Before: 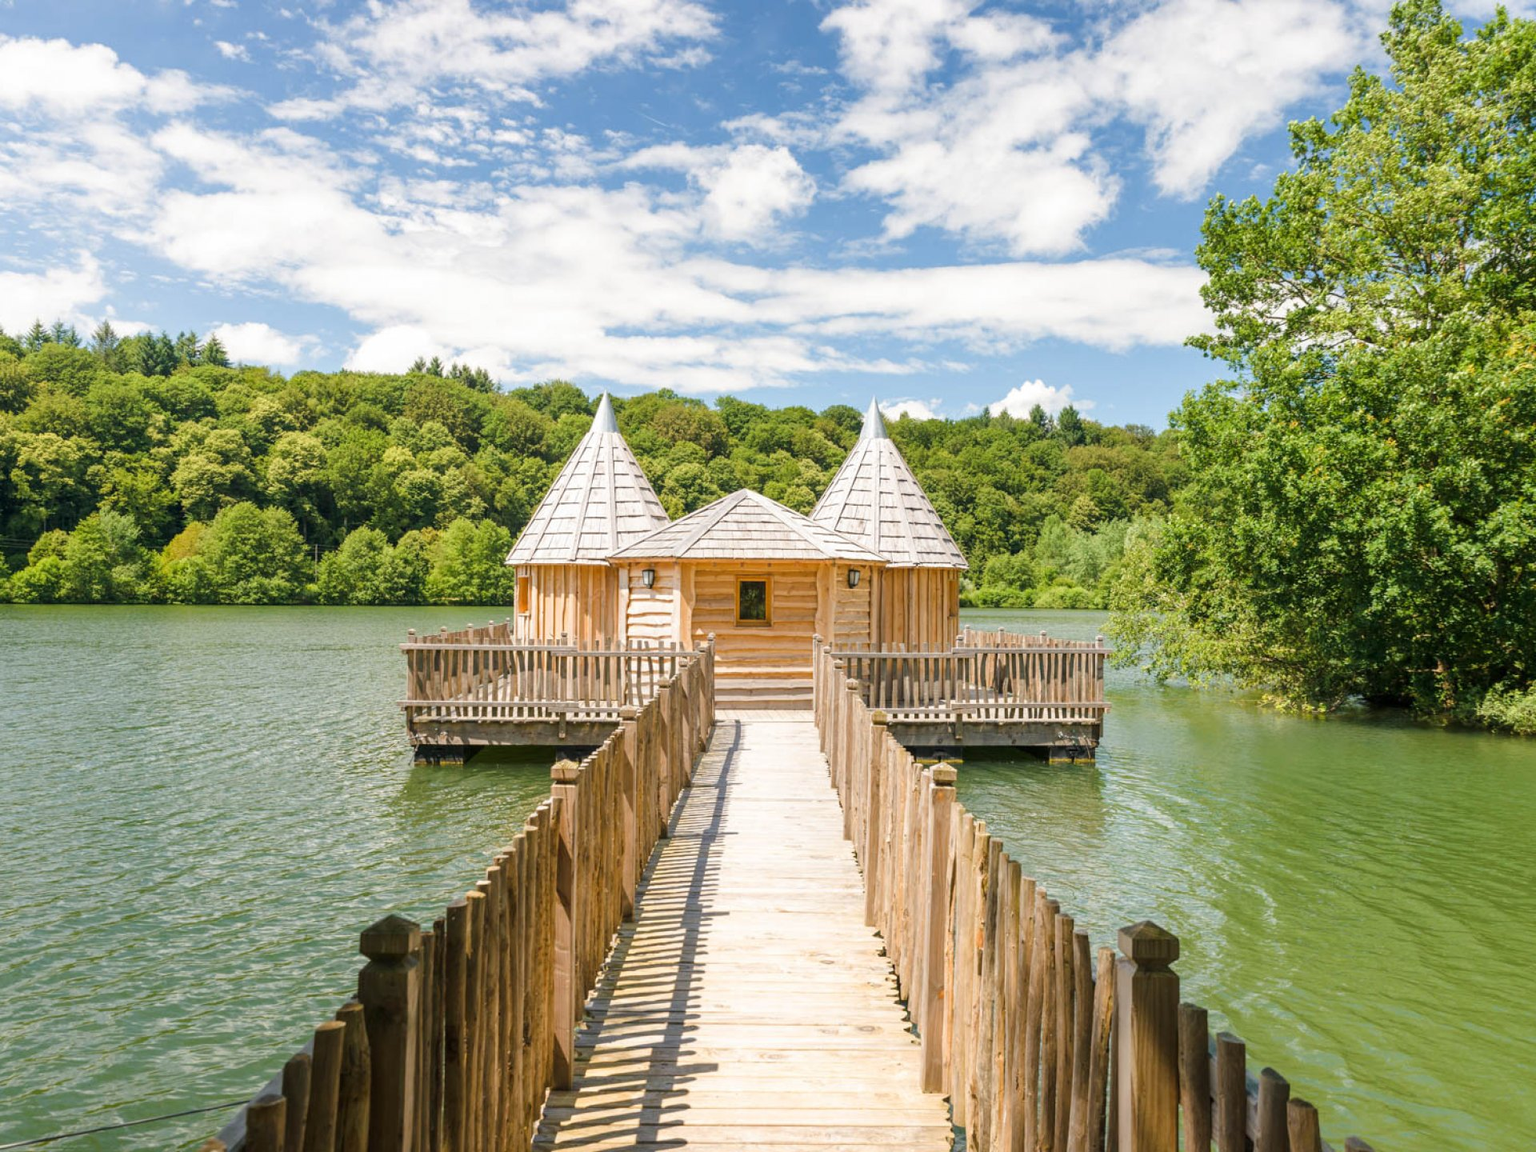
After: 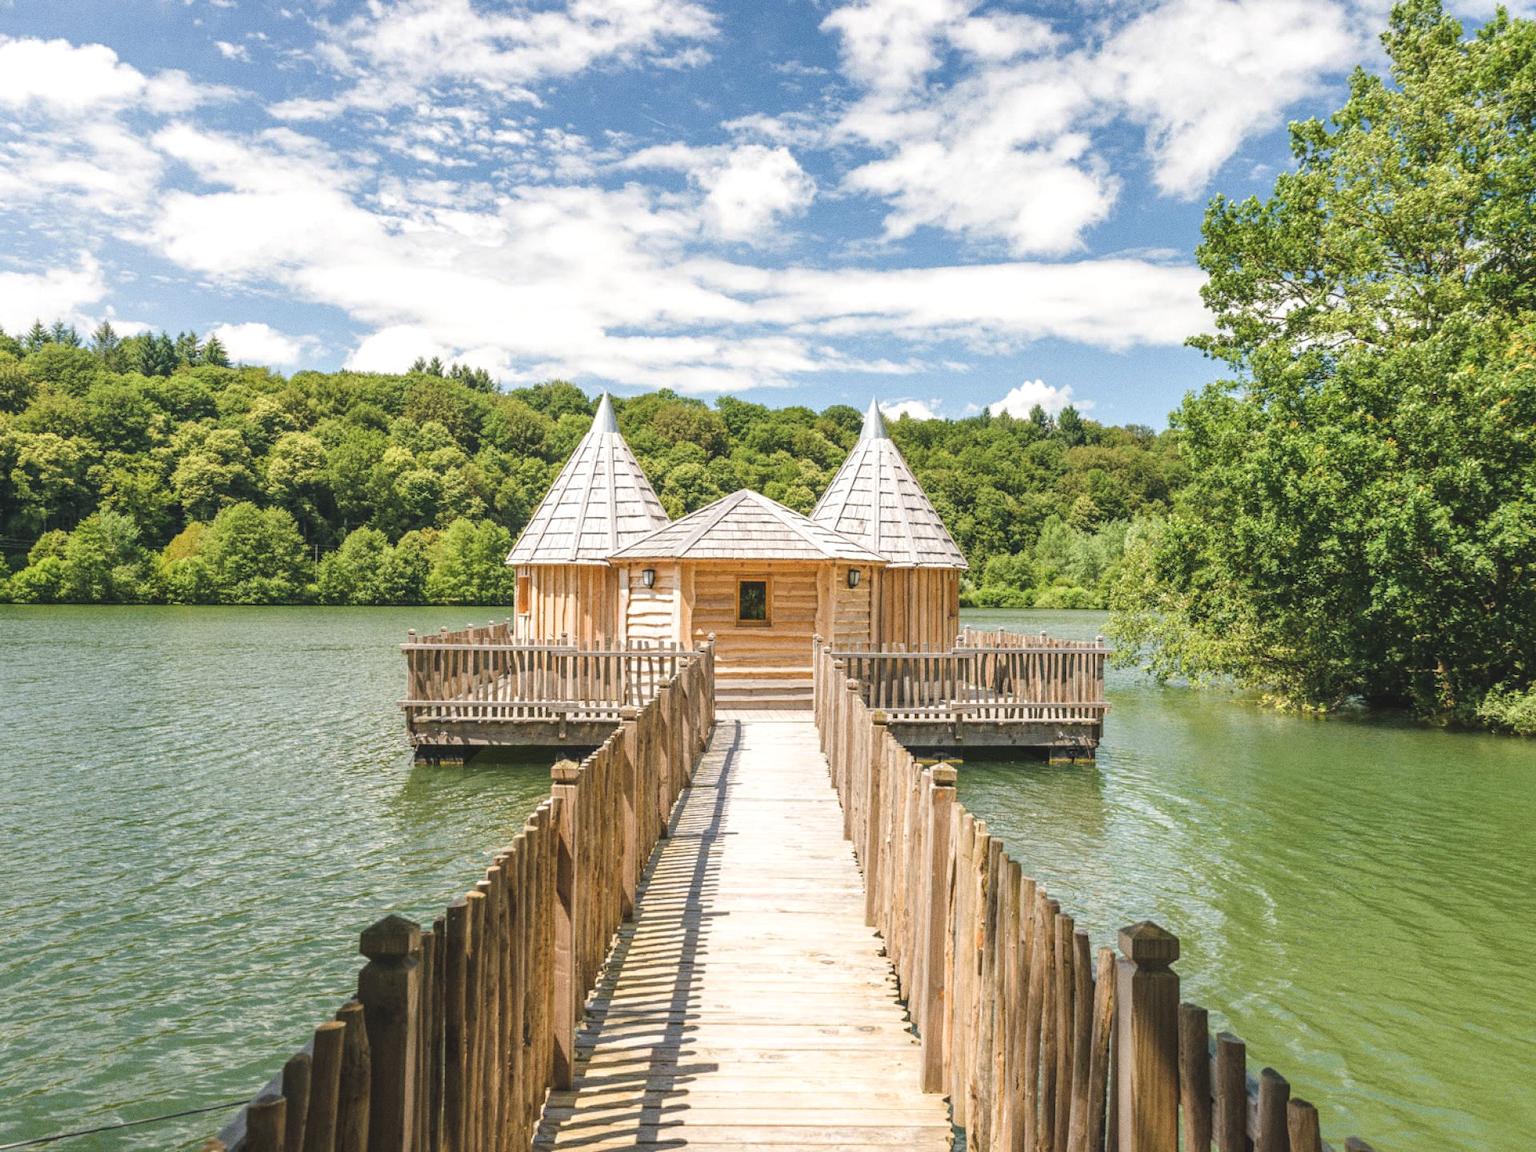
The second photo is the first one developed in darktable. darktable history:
exposure: black level correction -0.015, compensate highlight preservation false
grain: coarseness 0.09 ISO
contrast brightness saturation: saturation -0.05
local contrast: on, module defaults
